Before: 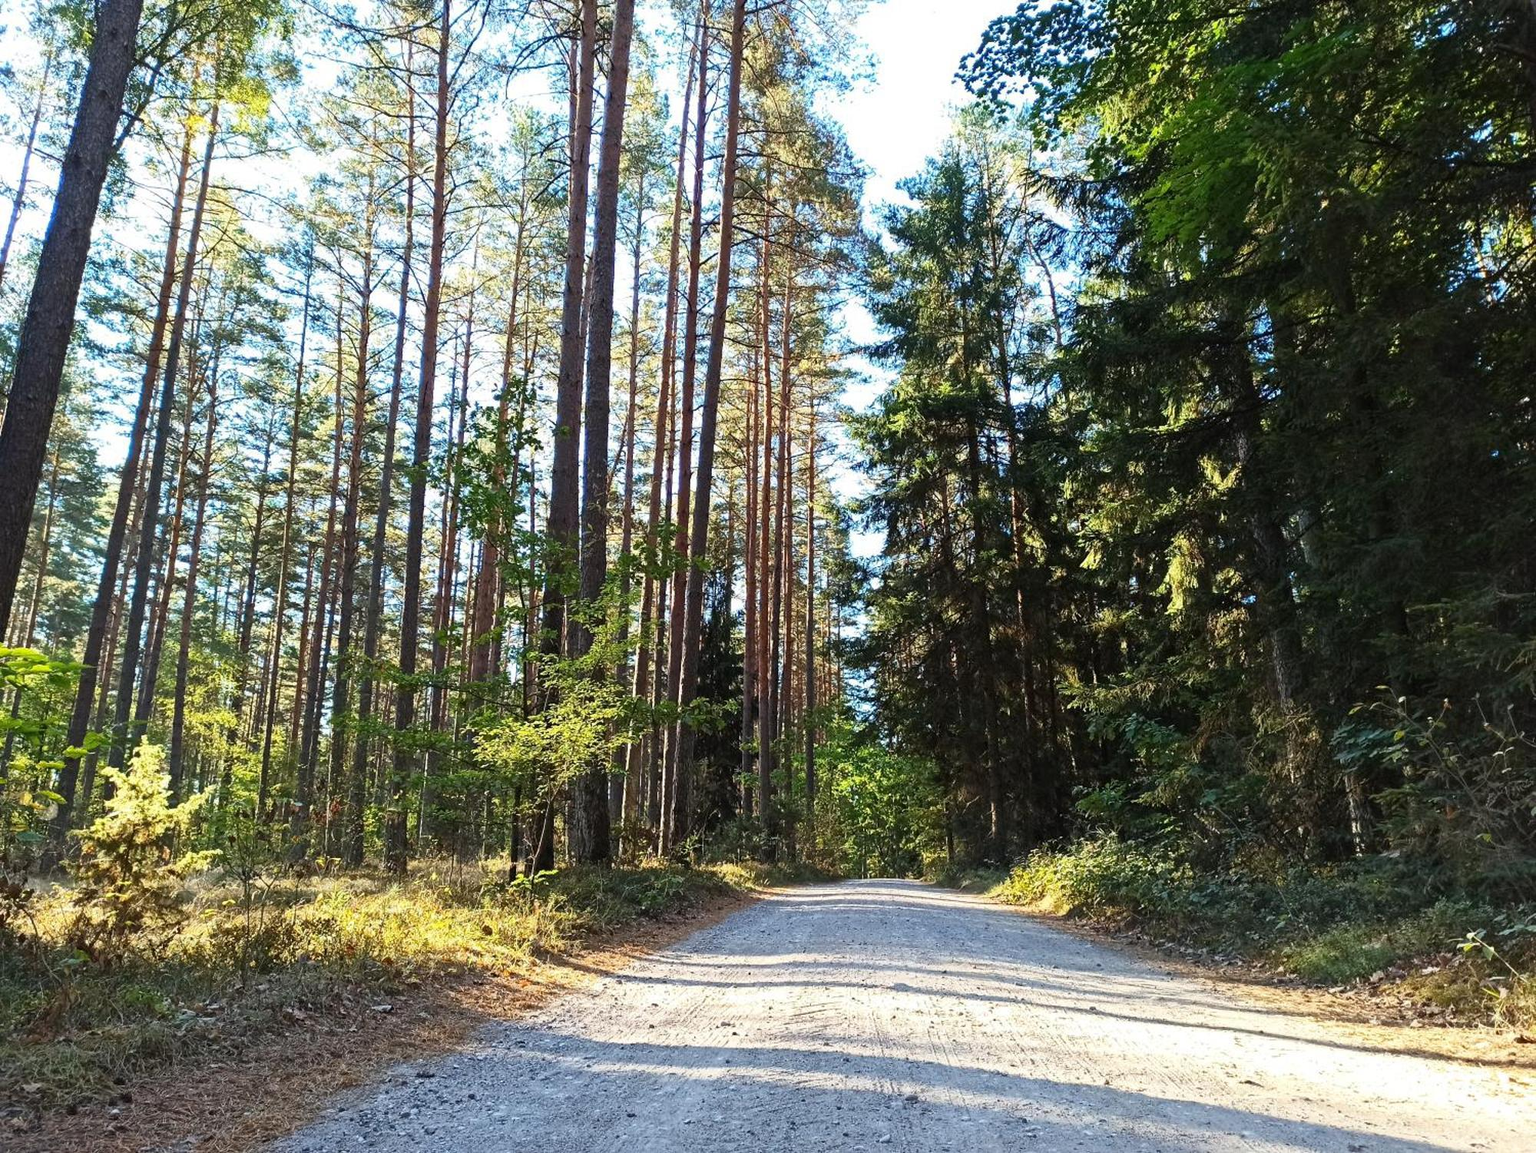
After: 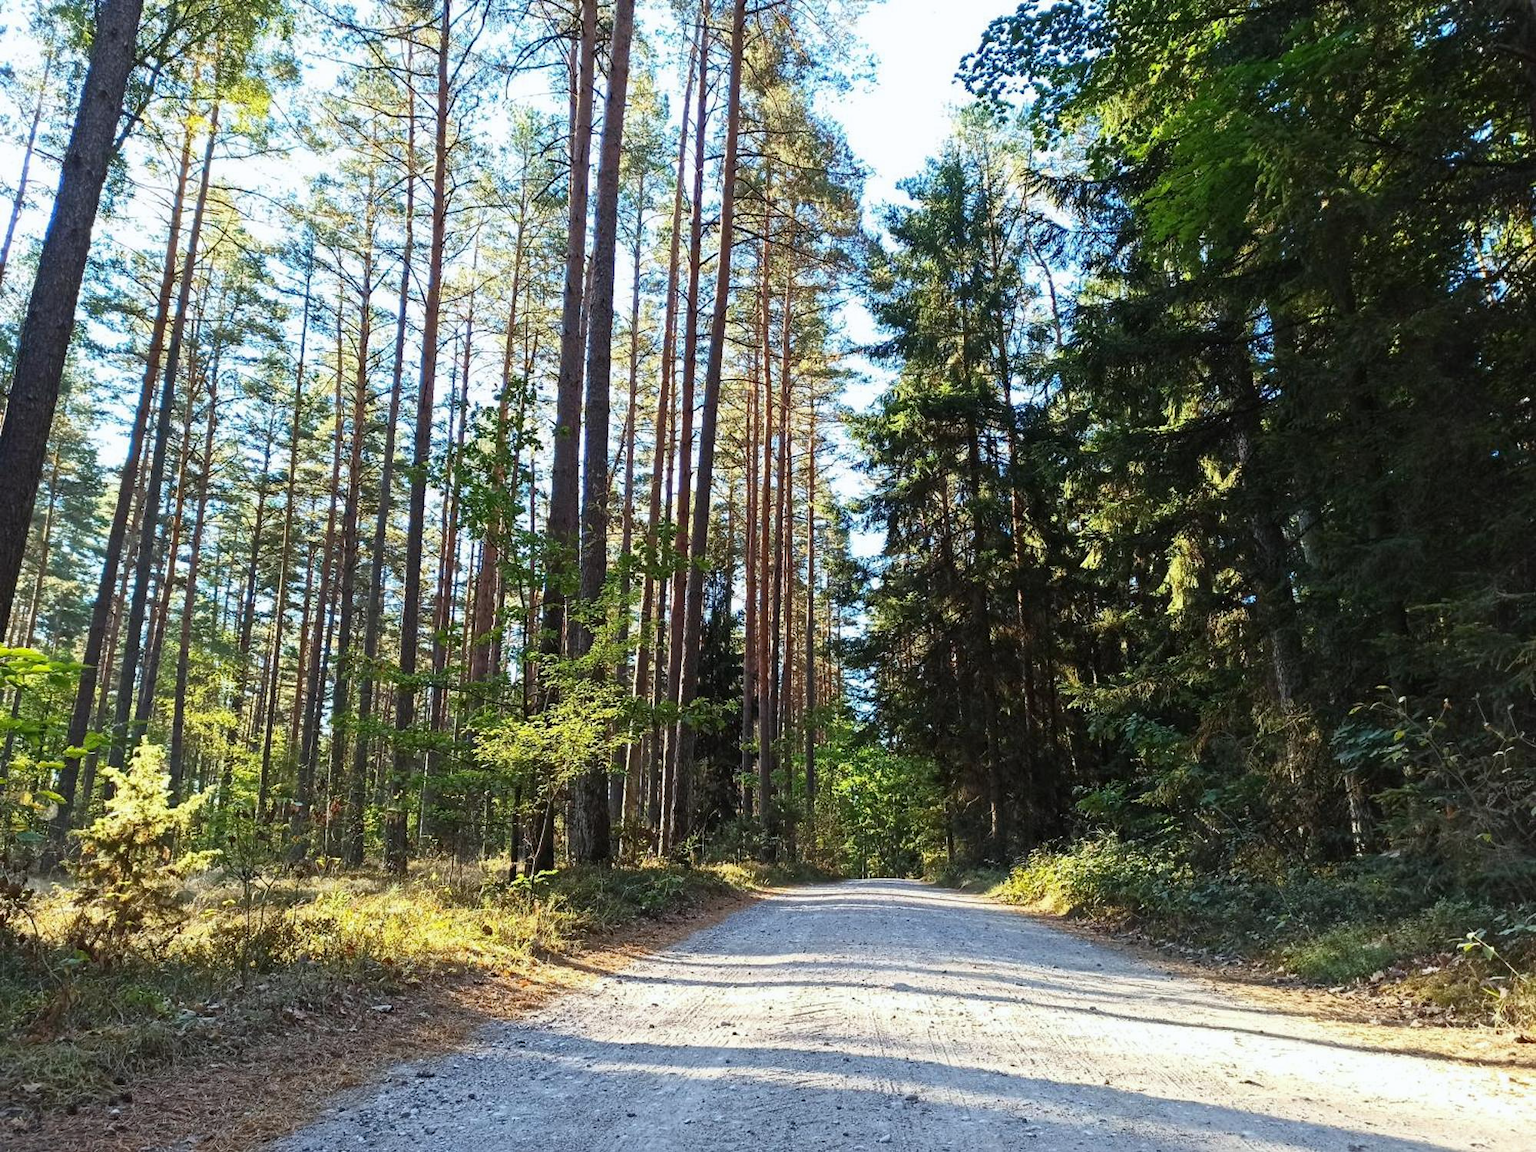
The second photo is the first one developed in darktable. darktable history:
exposure: exposure -0.021 EV, compensate highlight preservation false
white balance: red 0.986, blue 1.01
